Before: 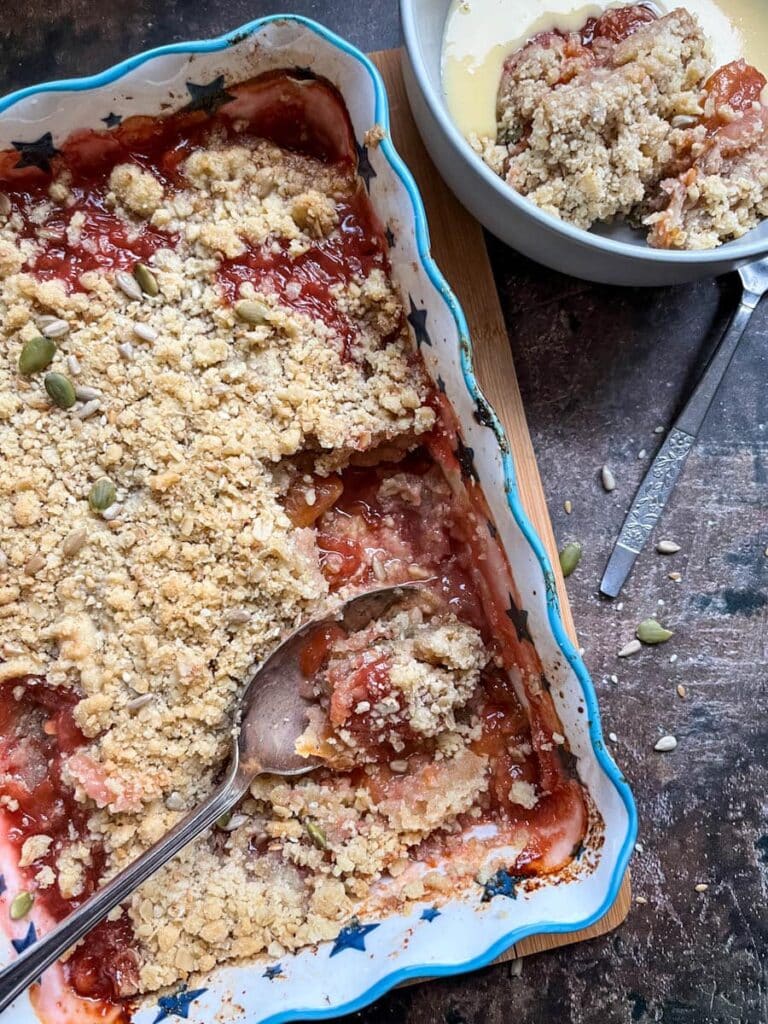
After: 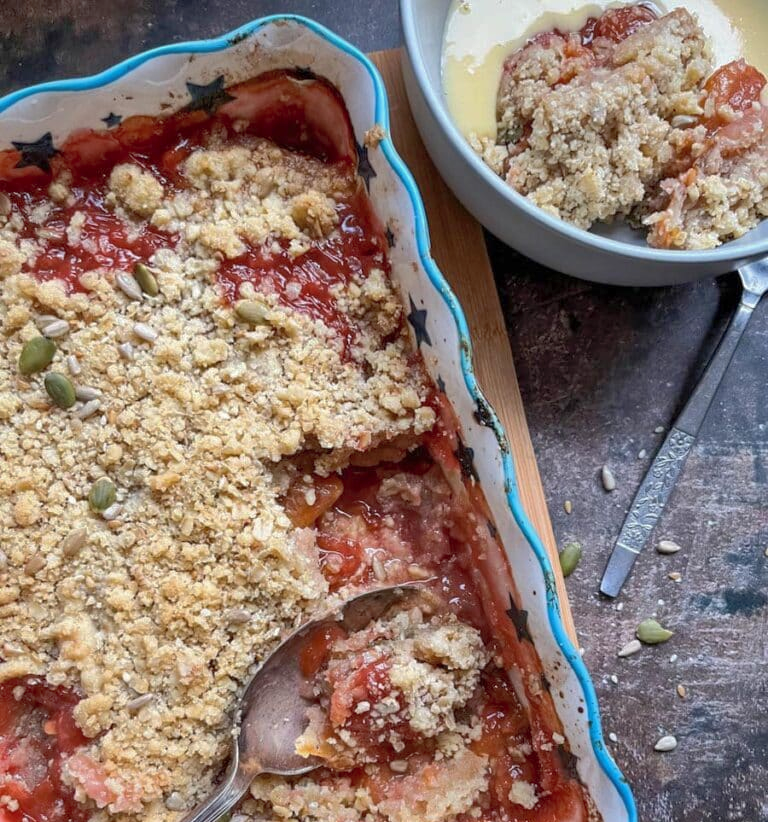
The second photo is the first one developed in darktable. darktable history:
shadows and highlights: on, module defaults
crop: bottom 19.644%
